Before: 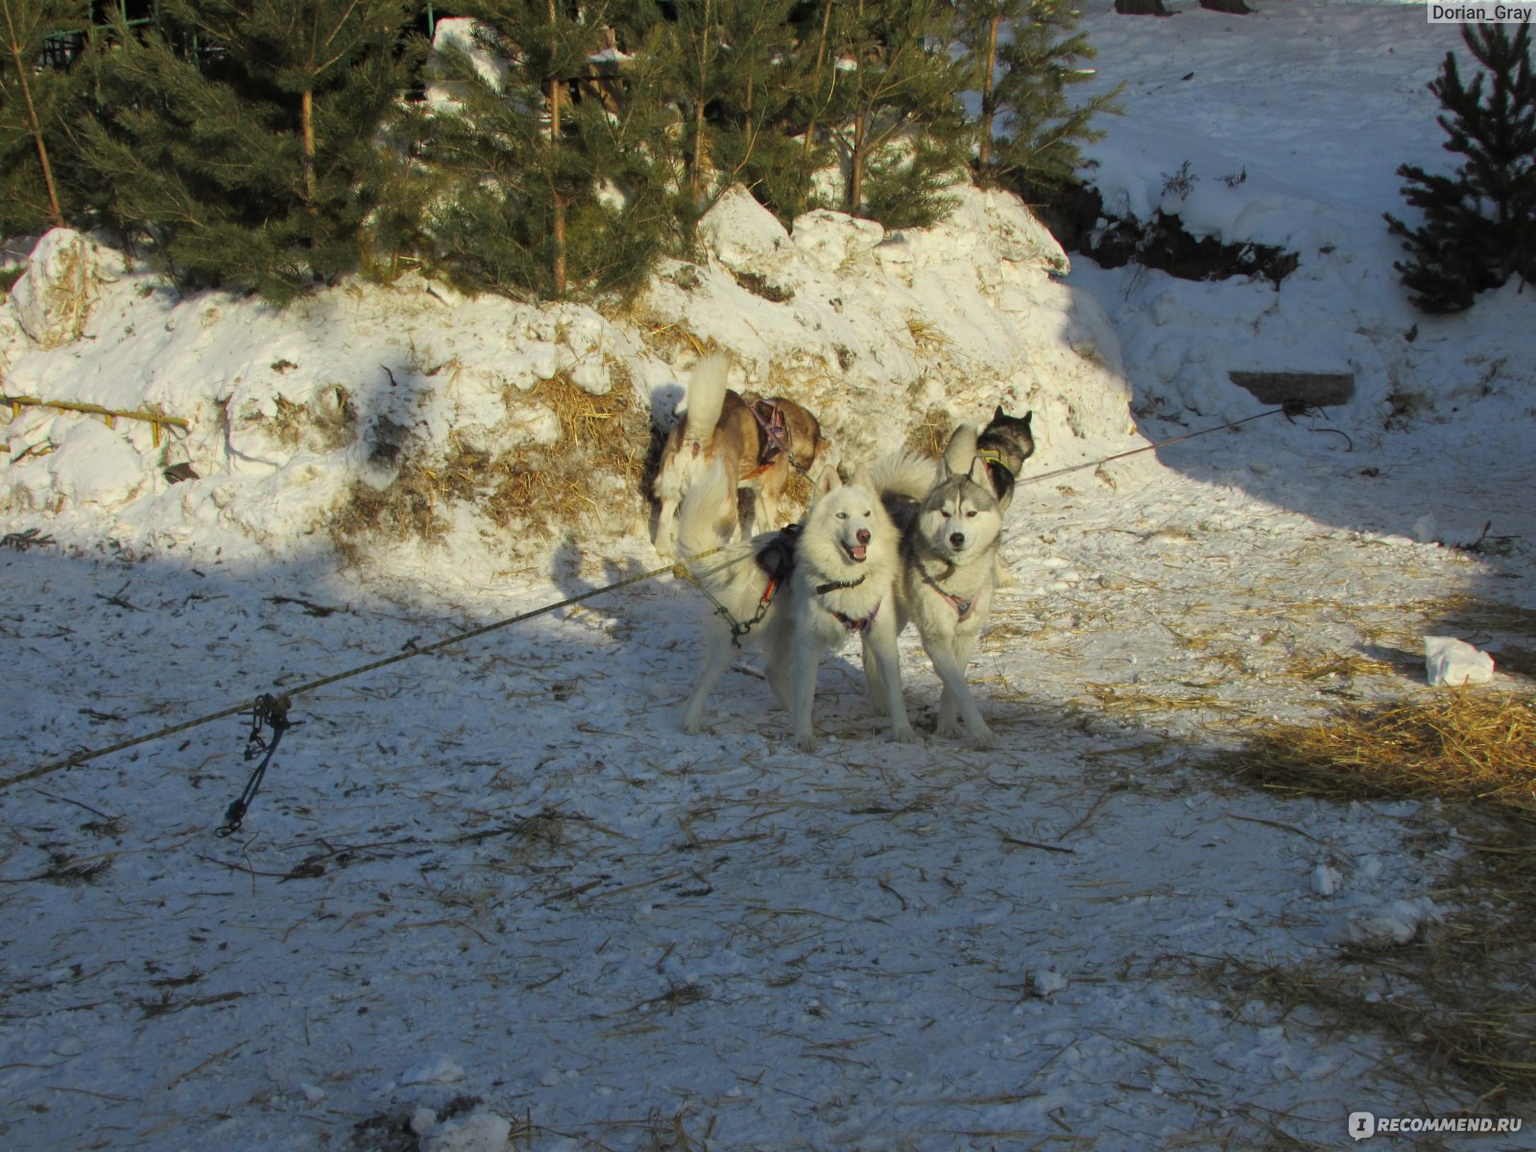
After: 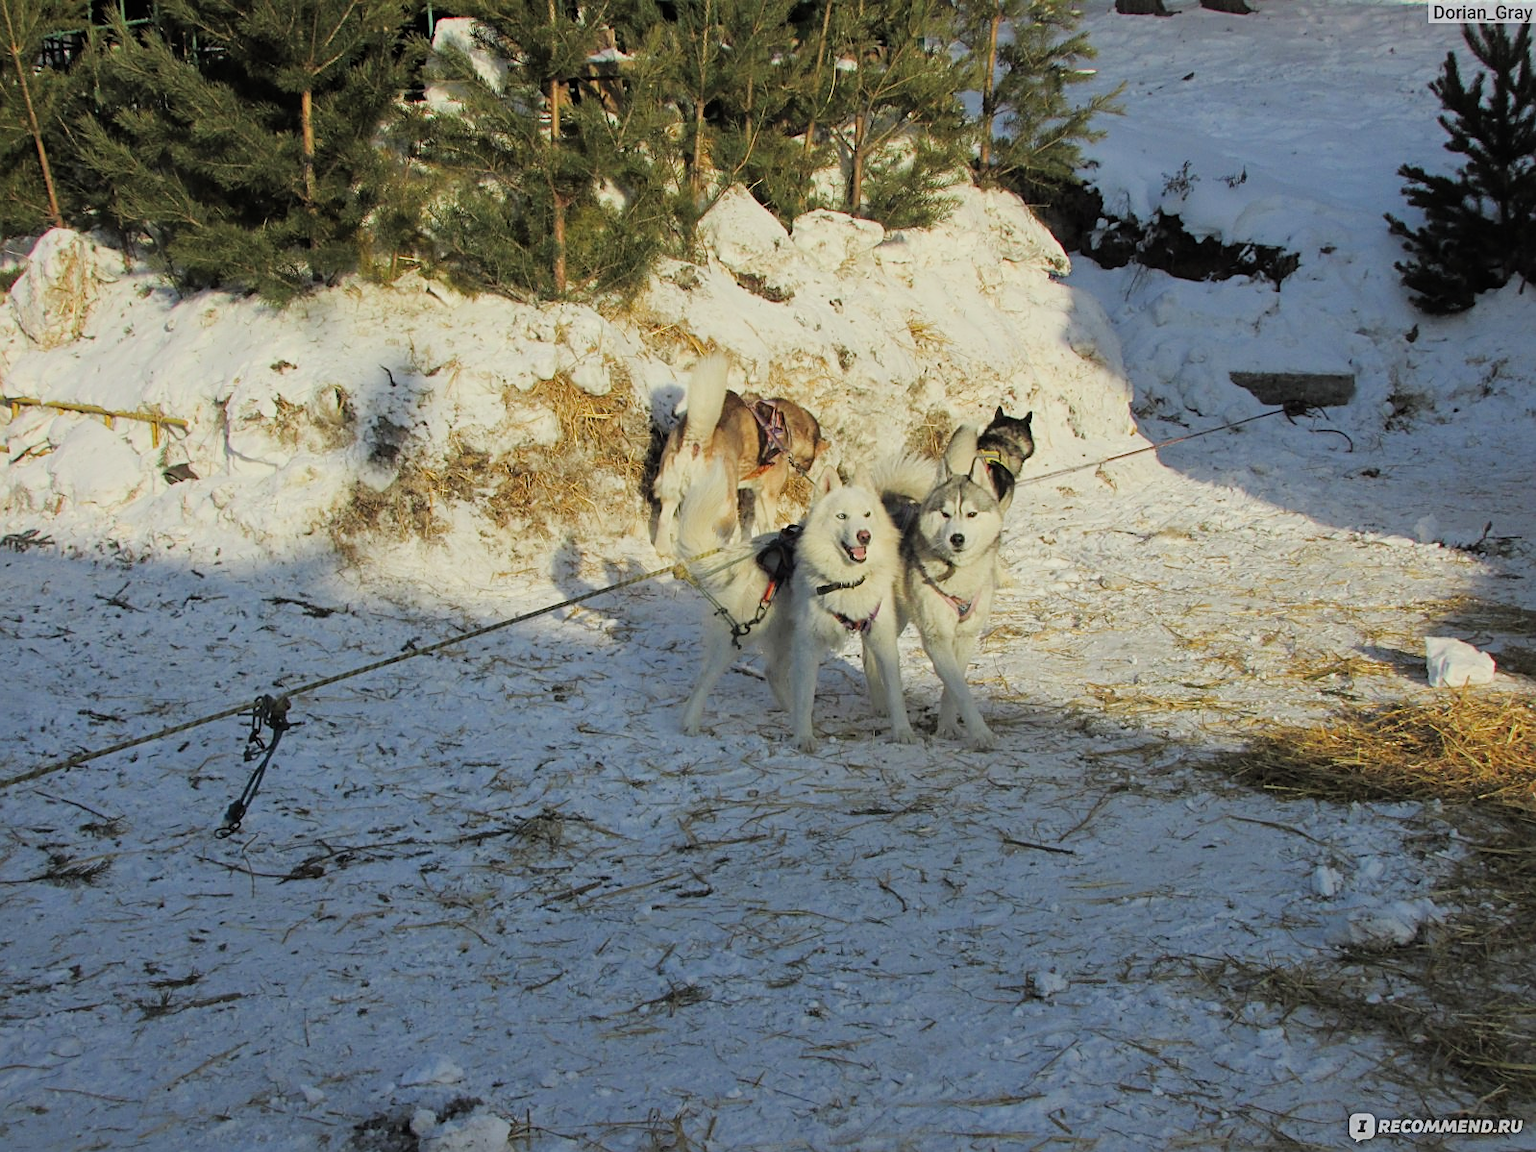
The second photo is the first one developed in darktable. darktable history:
crop: left 0.115%
sharpen: on, module defaults
filmic rgb: black relative exposure -7.65 EV, white relative exposure 4.56 EV, hardness 3.61
exposure: black level correction -0.002, exposure 0.545 EV, compensate highlight preservation false
